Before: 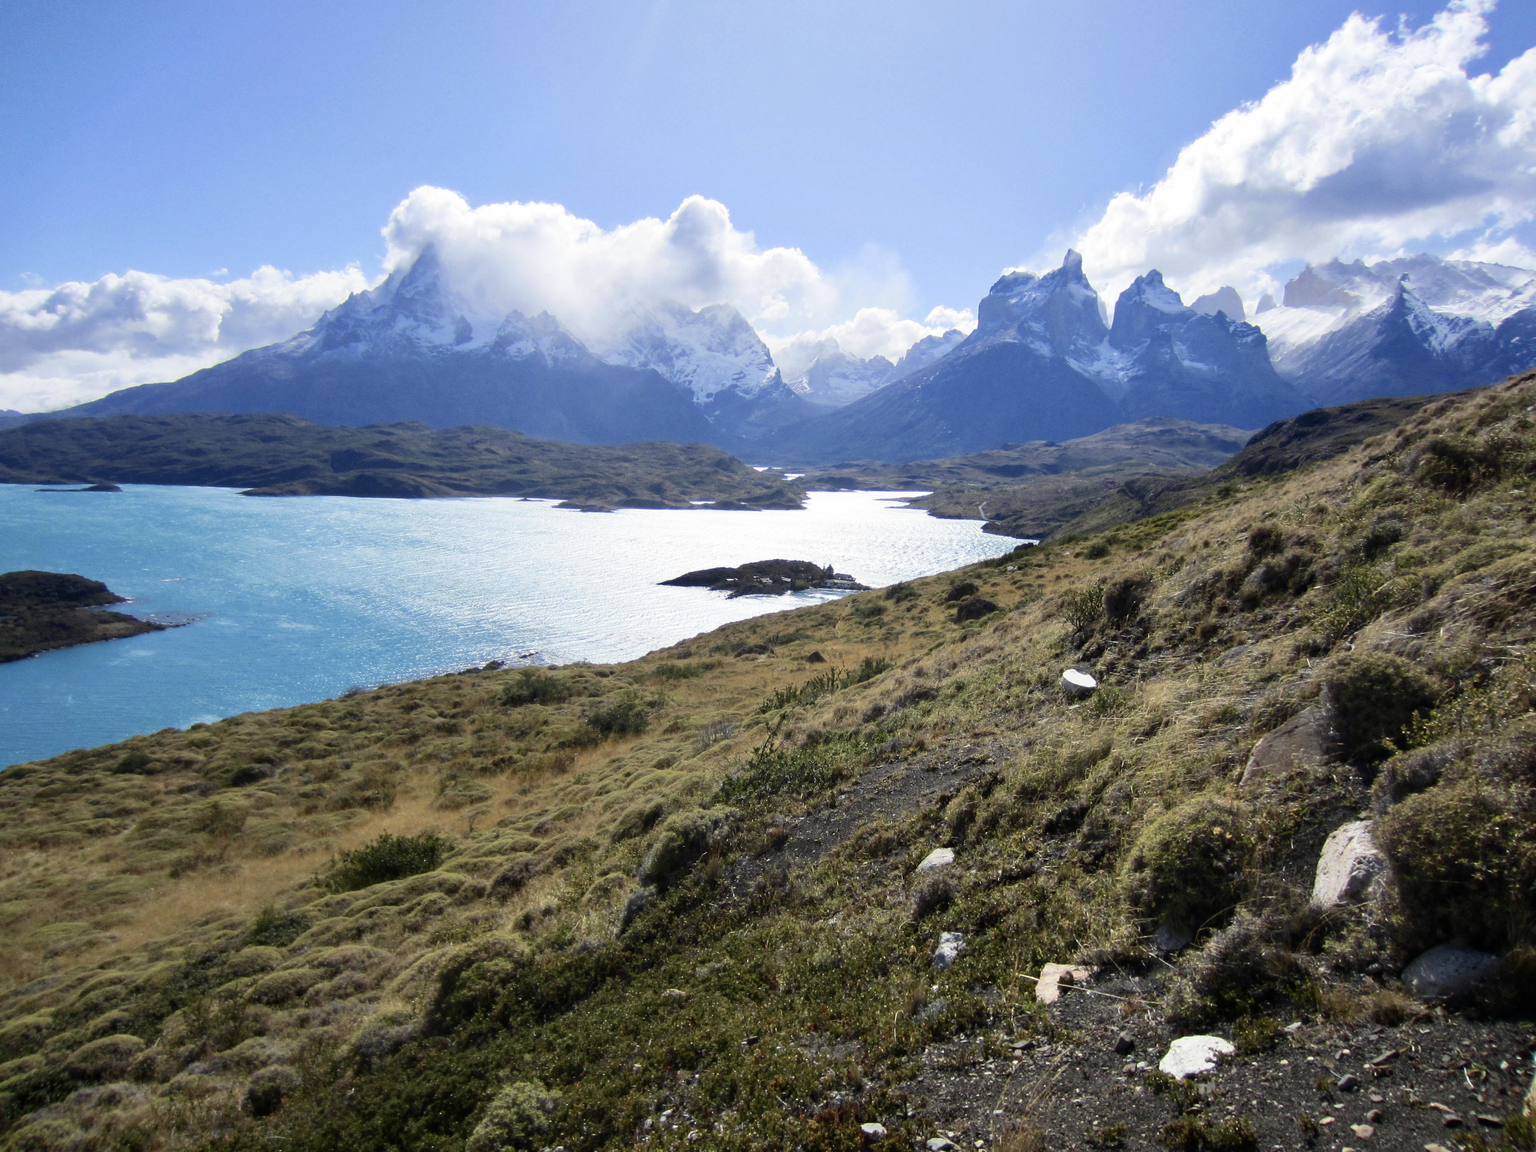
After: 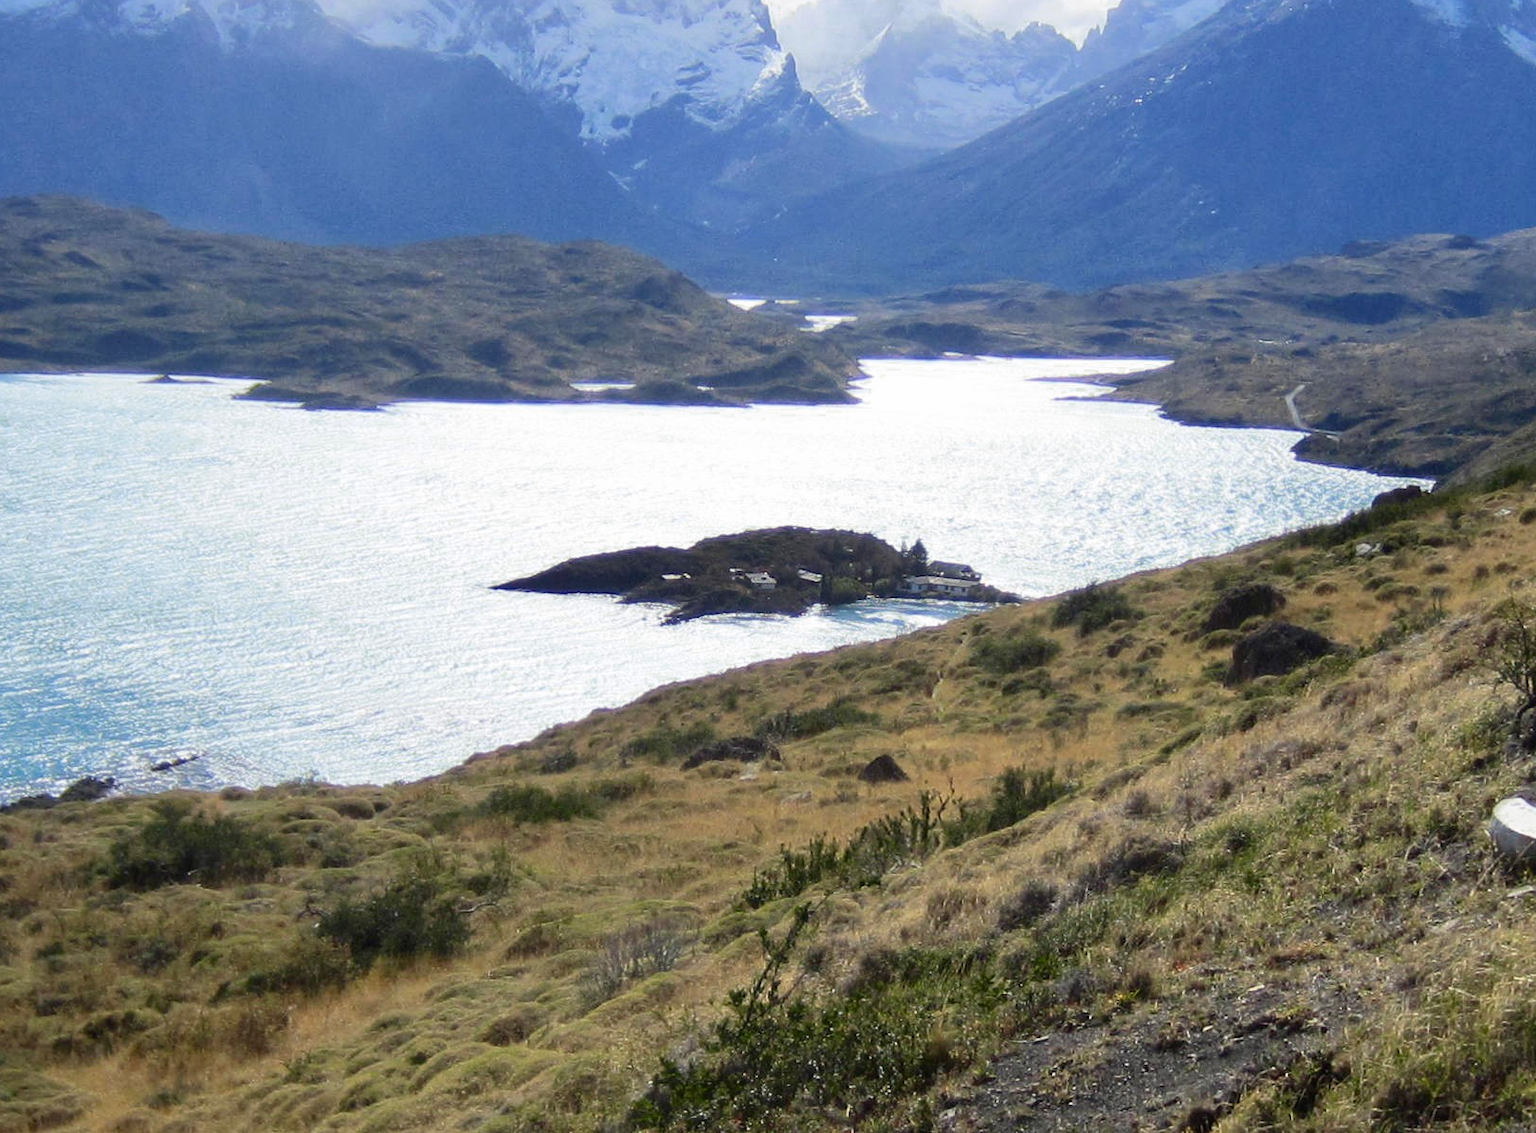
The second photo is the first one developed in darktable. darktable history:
crop: left 29.847%, top 30.047%, right 29.64%, bottom 30.053%
color zones: curves: ch0 [(0.25, 0.5) (0.347, 0.092) (0.75, 0.5)]; ch1 [(0.25, 0.5) (0.33, 0.51) (0.75, 0.5)]
